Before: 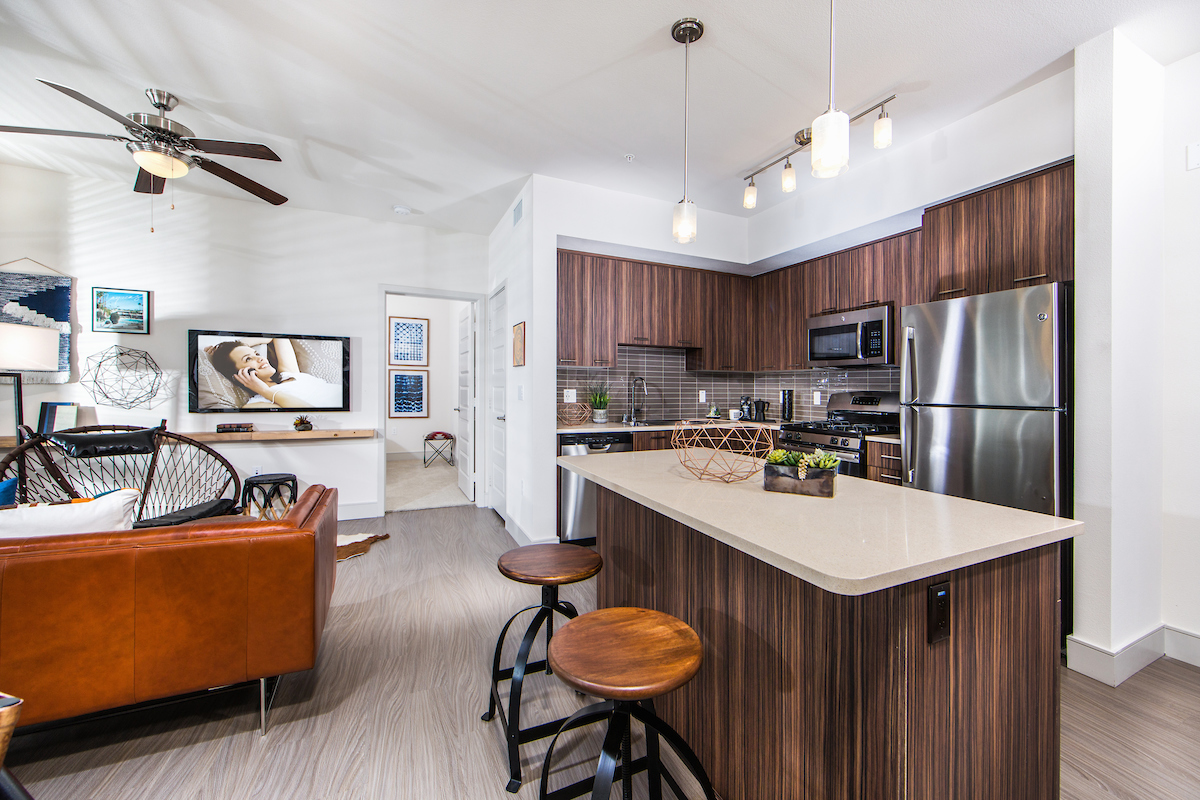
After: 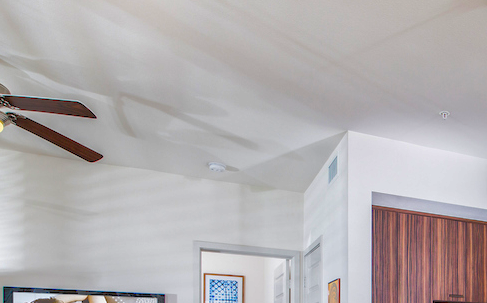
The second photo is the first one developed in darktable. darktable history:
contrast brightness saturation: saturation 0.5
shadows and highlights: on, module defaults
local contrast: on, module defaults
crop: left 15.452%, top 5.459%, right 43.956%, bottom 56.62%
